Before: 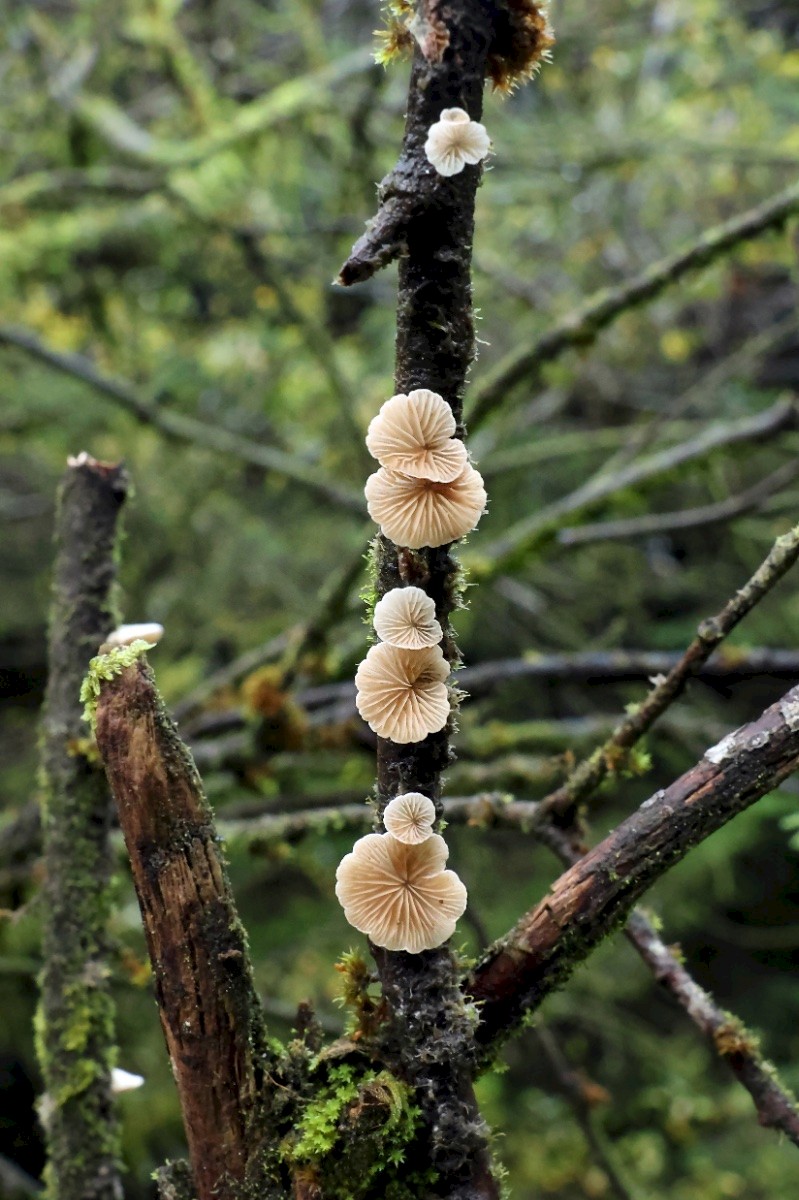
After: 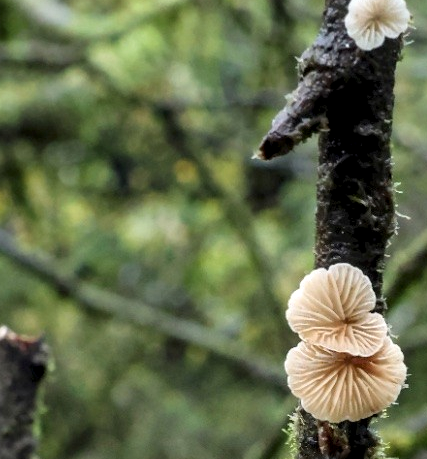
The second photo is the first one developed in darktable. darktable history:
local contrast: on, module defaults
crop: left 10.131%, top 10.534%, right 36.325%, bottom 51.156%
